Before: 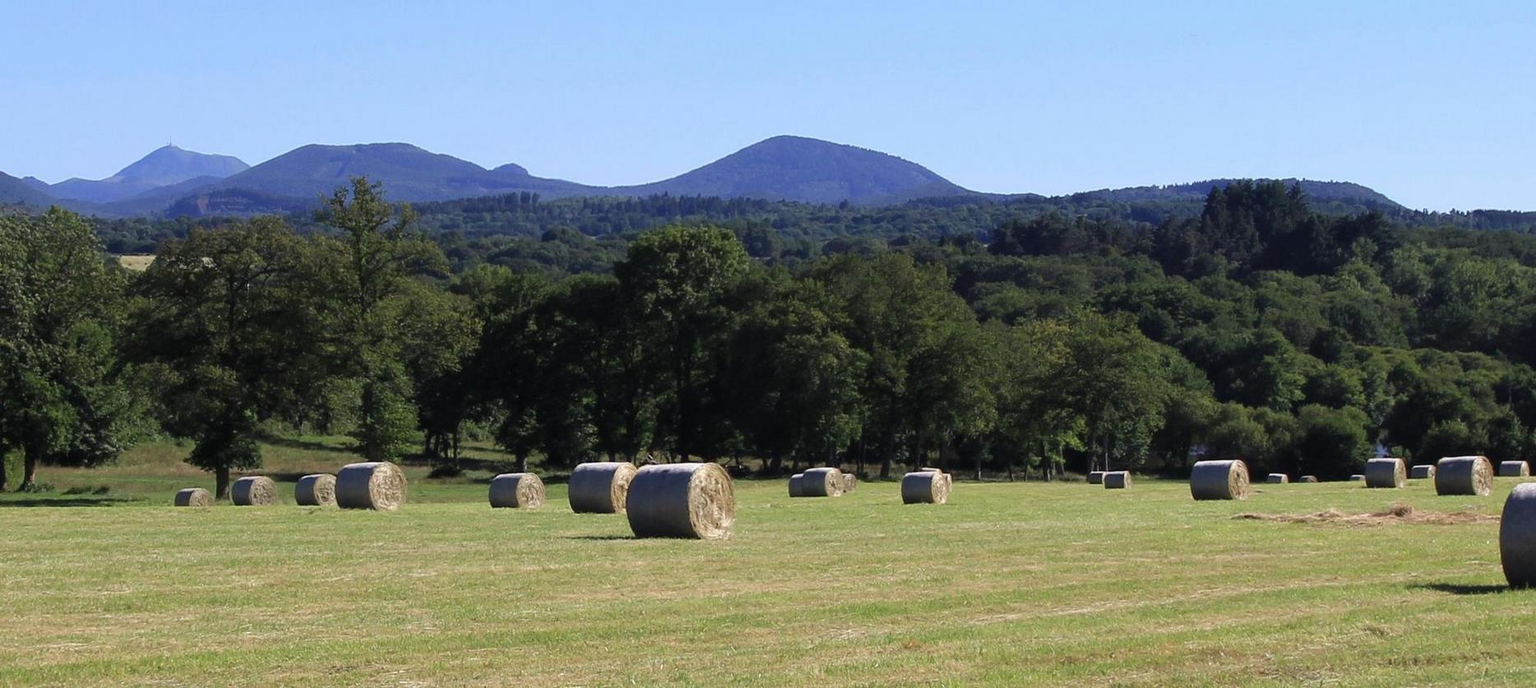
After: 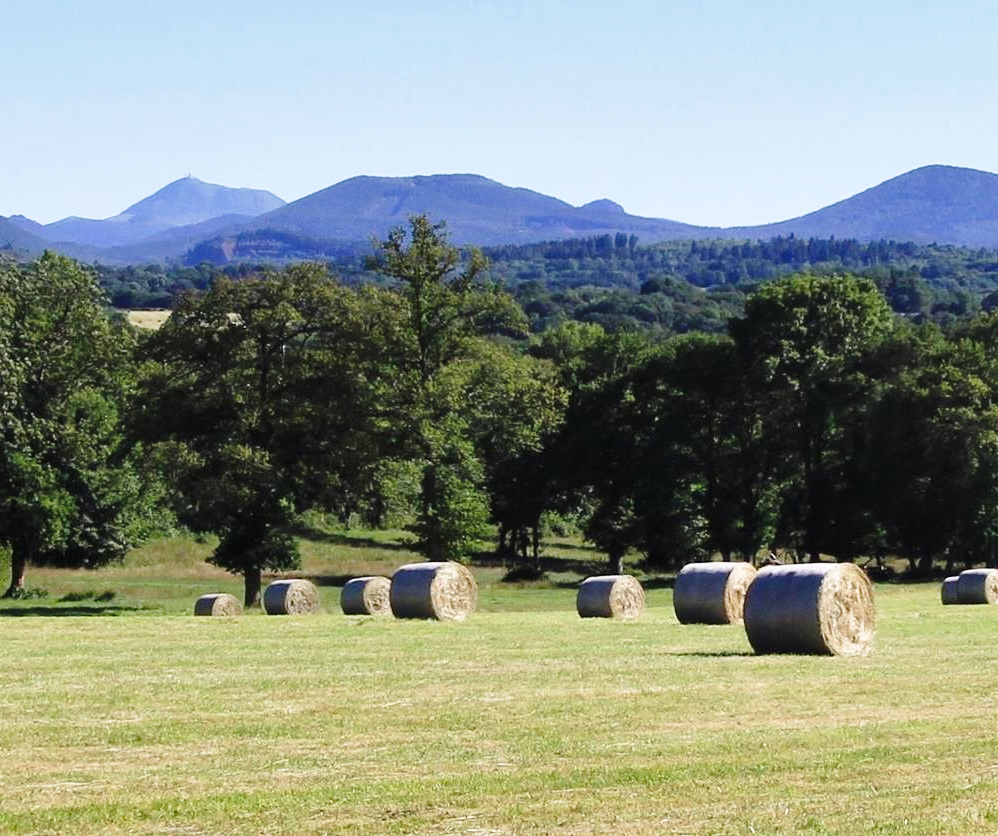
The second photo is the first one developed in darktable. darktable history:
base curve: curves: ch0 [(0, 0) (0.028, 0.03) (0.121, 0.232) (0.46, 0.748) (0.859, 0.968) (1, 1)], preserve colors none
shadows and highlights: soften with gaussian
crop: left 0.987%, right 45.56%, bottom 0.084%
